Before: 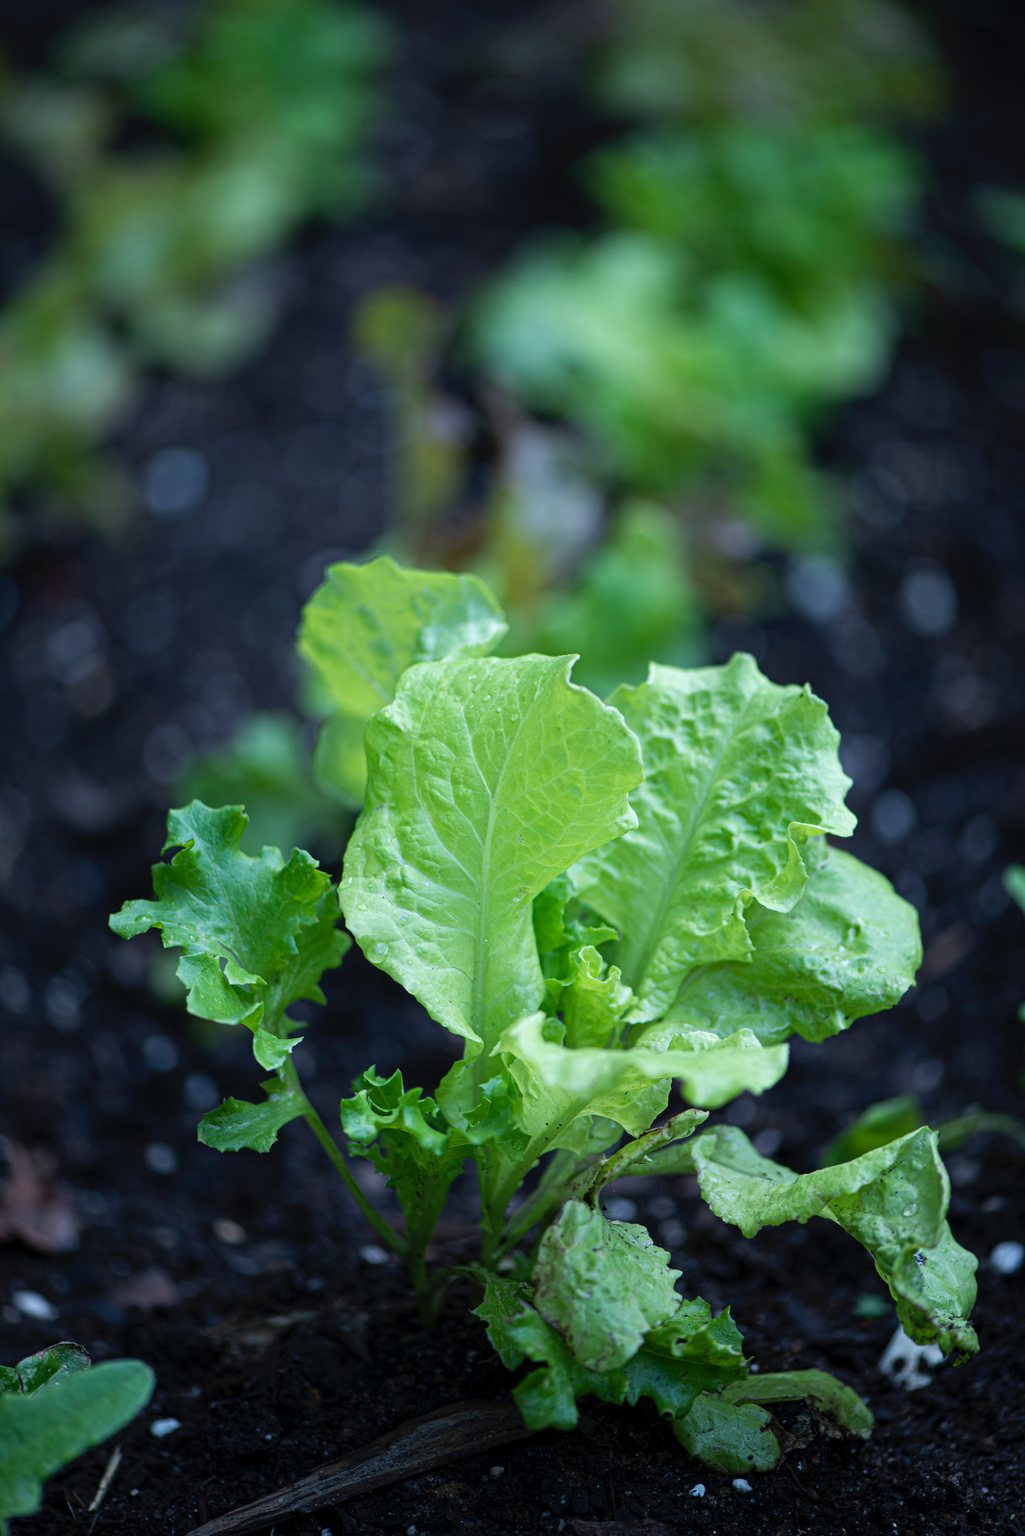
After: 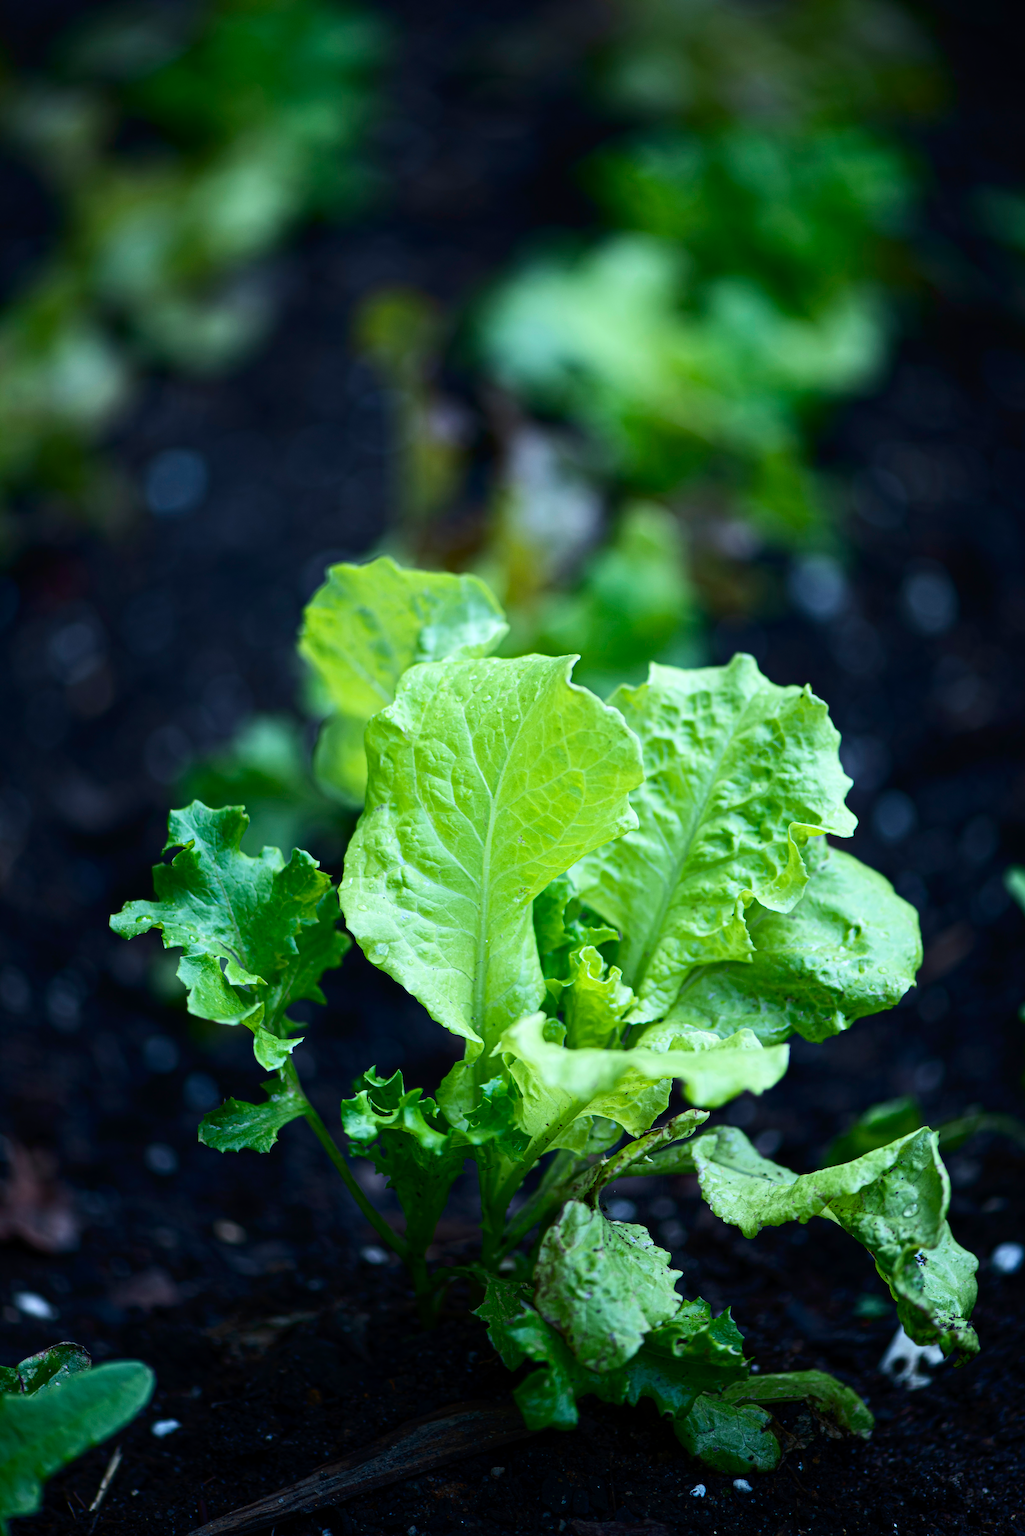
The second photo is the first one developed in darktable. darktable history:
contrast brightness saturation: contrast 0.283
color balance rgb: perceptual saturation grading › global saturation 25.644%
